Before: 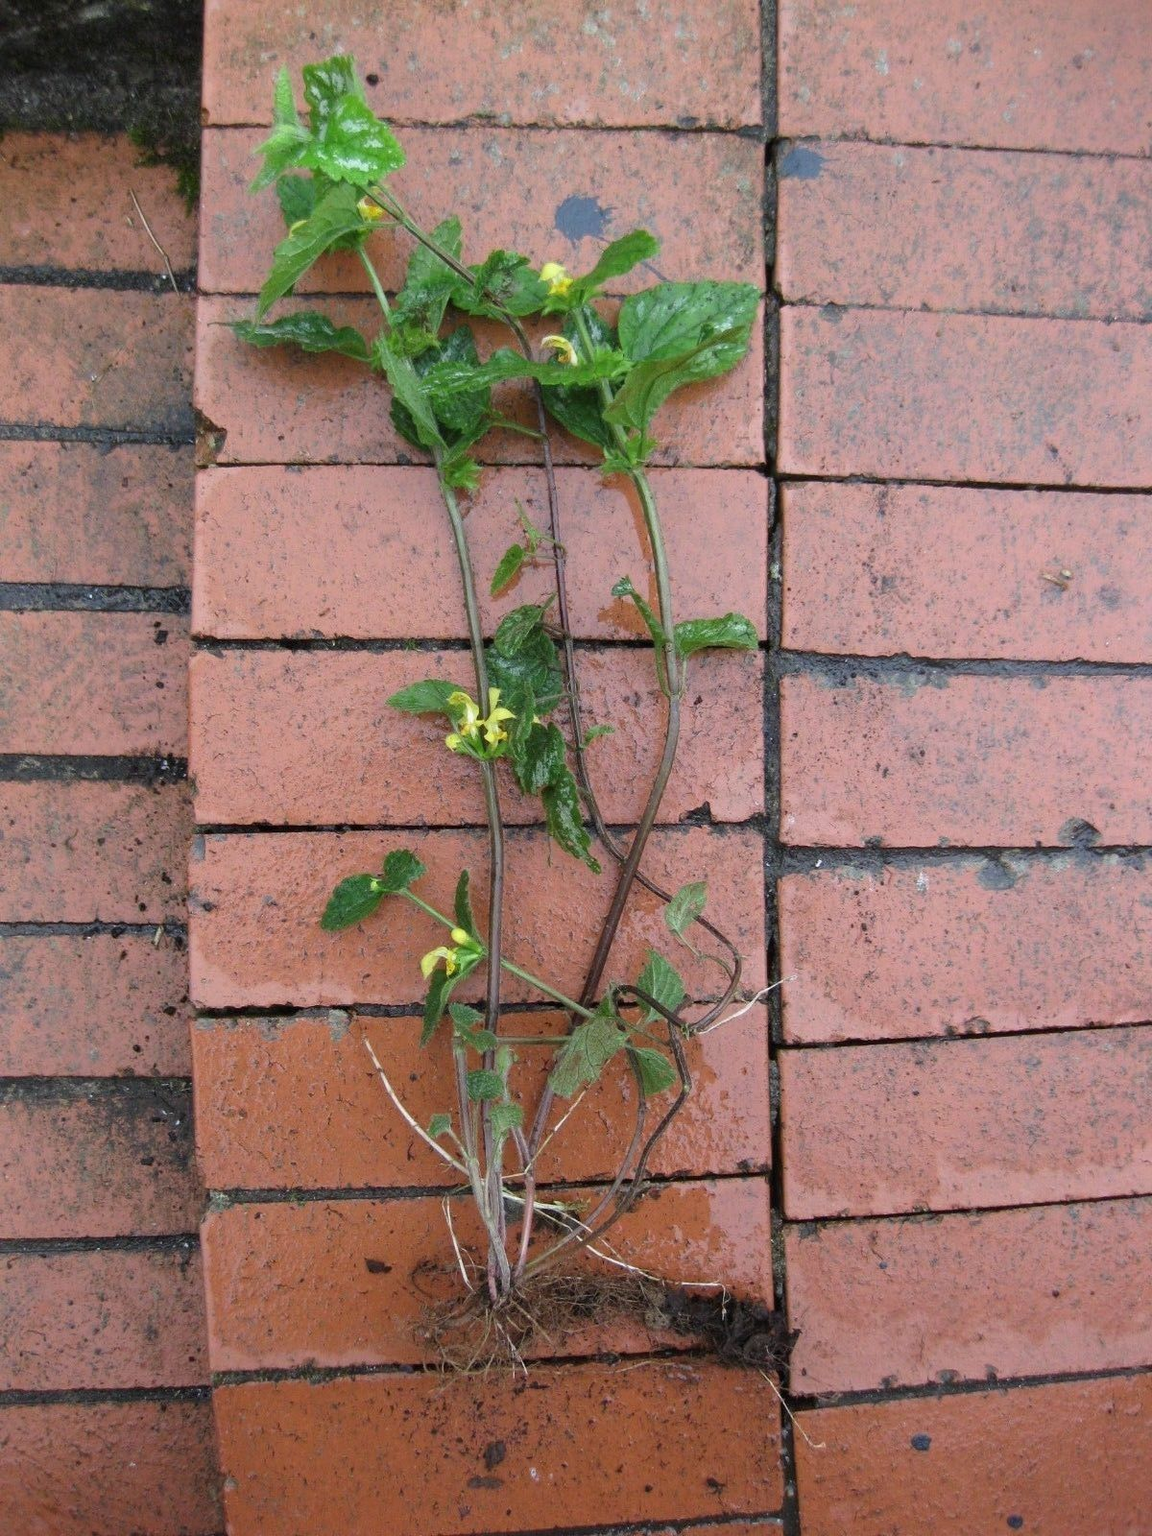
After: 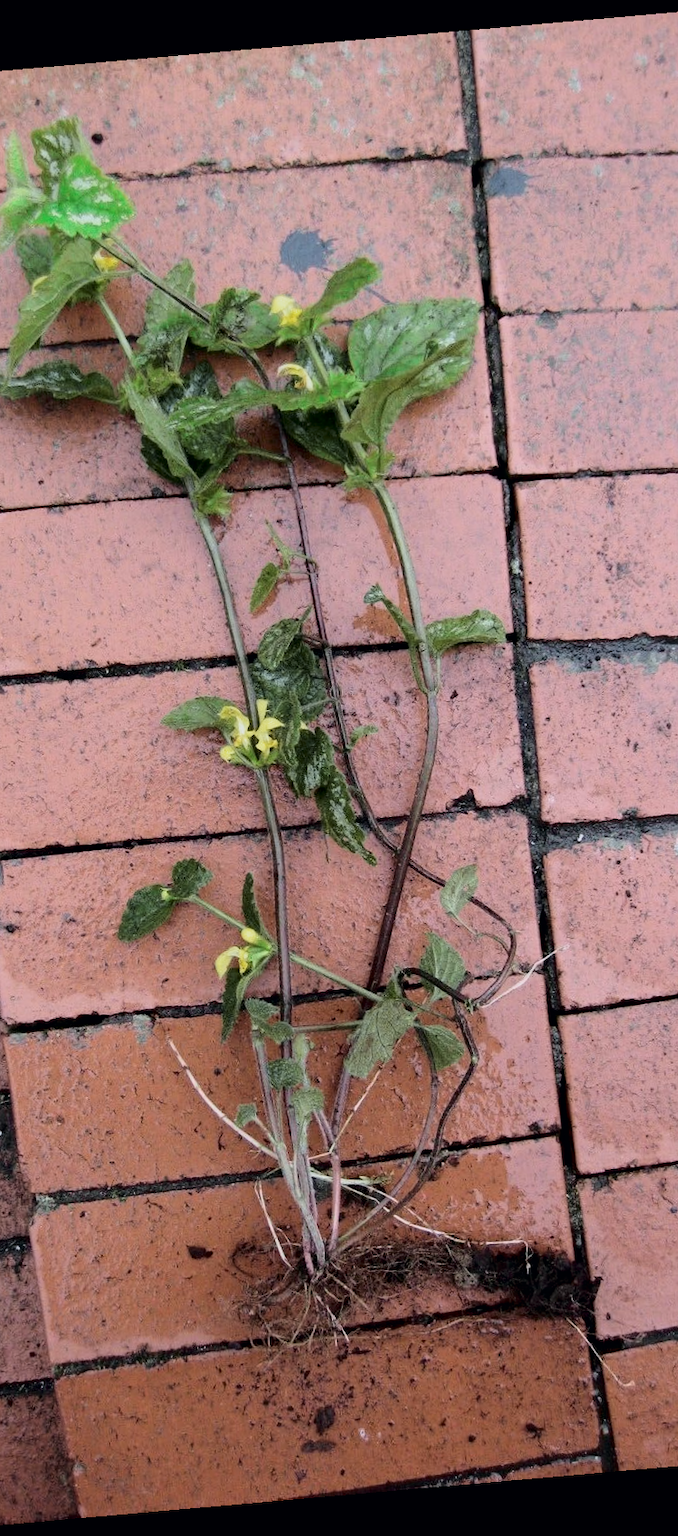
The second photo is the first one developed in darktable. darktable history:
filmic rgb: black relative exposure -12.8 EV, white relative exposure 2.8 EV, threshold 3 EV, target black luminance 0%, hardness 8.54, latitude 70.41%, contrast 1.133, shadows ↔ highlights balance -0.395%, color science v4 (2020), enable highlight reconstruction true
crop: left 21.496%, right 22.254%
tone curve: curves: ch0 [(0, 0) (0.049, 0.01) (0.154, 0.081) (0.491, 0.519) (0.748, 0.765) (1, 0.919)]; ch1 [(0, 0) (0.172, 0.123) (0.317, 0.272) (0.391, 0.424) (0.499, 0.497) (0.531, 0.541) (0.615, 0.608) (0.741, 0.783) (1, 1)]; ch2 [(0, 0) (0.411, 0.424) (0.483, 0.478) (0.546, 0.532) (0.652, 0.633) (1, 1)], color space Lab, independent channels, preserve colors none
rotate and perspective: rotation -4.98°, automatic cropping off
